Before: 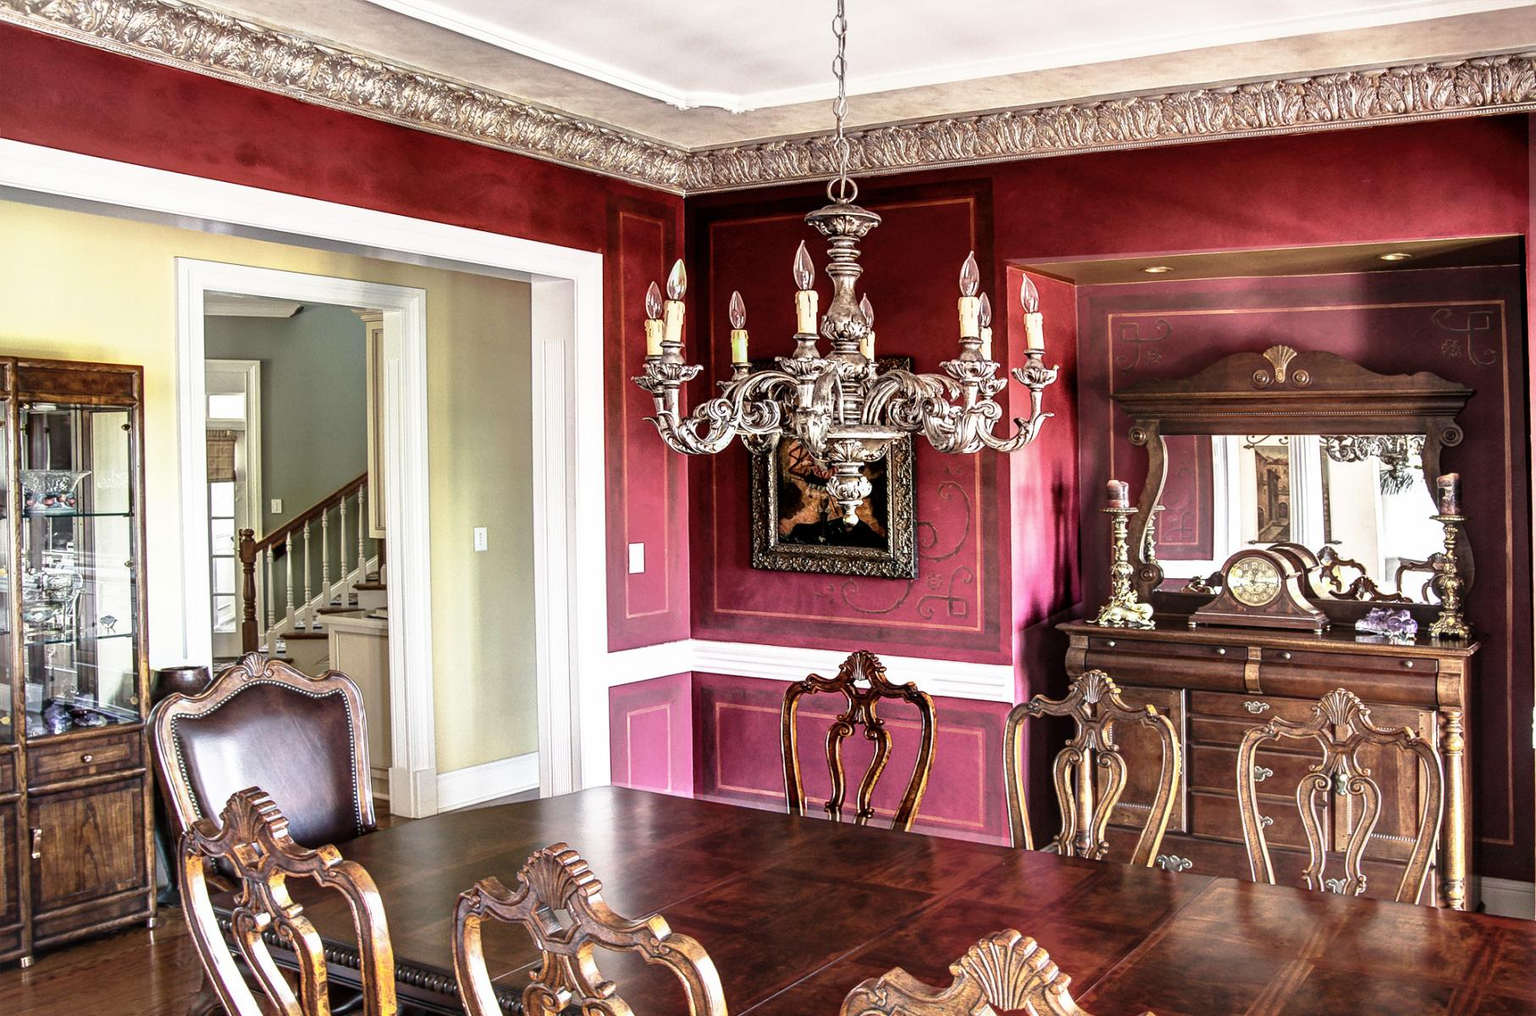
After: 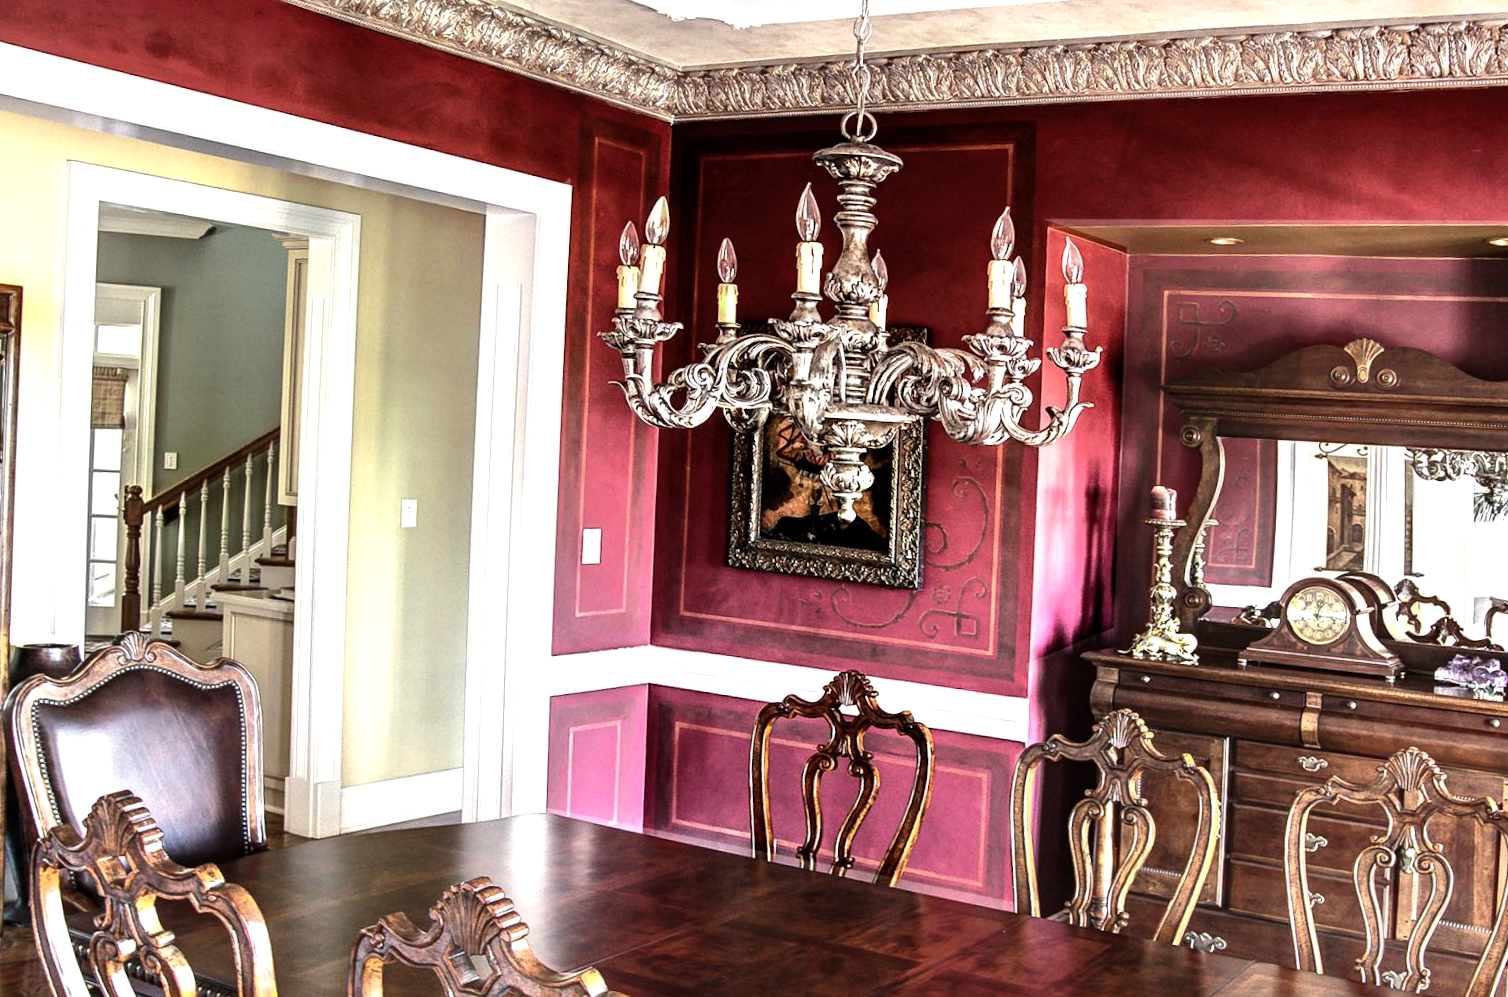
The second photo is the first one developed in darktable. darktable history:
crop and rotate: angle -3.27°, left 5.211%, top 5.211%, right 4.607%, bottom 4.607%
tone equalizer: -8 EV -0.417 EV, -7 EV -0.389 EV, -6 EV -0.333 EV, -5 EV -0.222 EV, -3 EV 0.222 EV, -2 EV 0.333 EV, -1 EV 0.389 EV, +0 EV 0.417 EV, edges refinement/feathering 500, mask exposure compensation -1.57 EV, preserve details no
